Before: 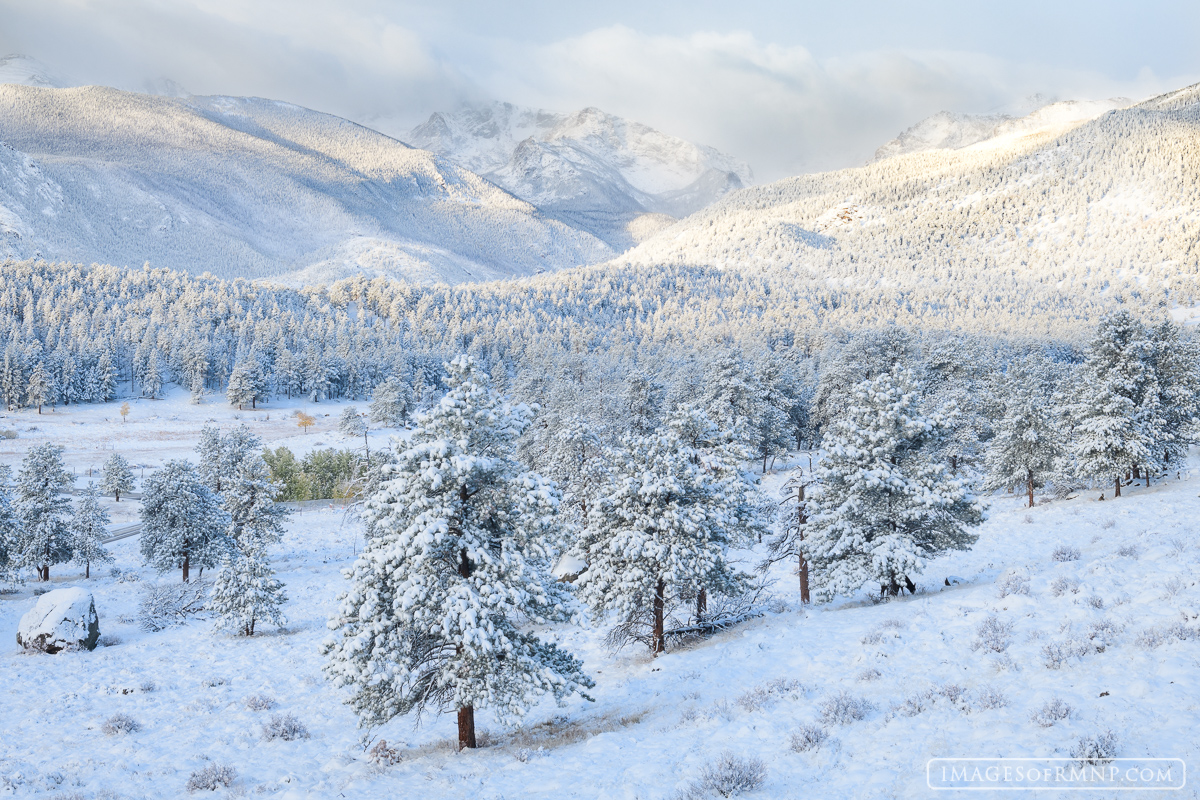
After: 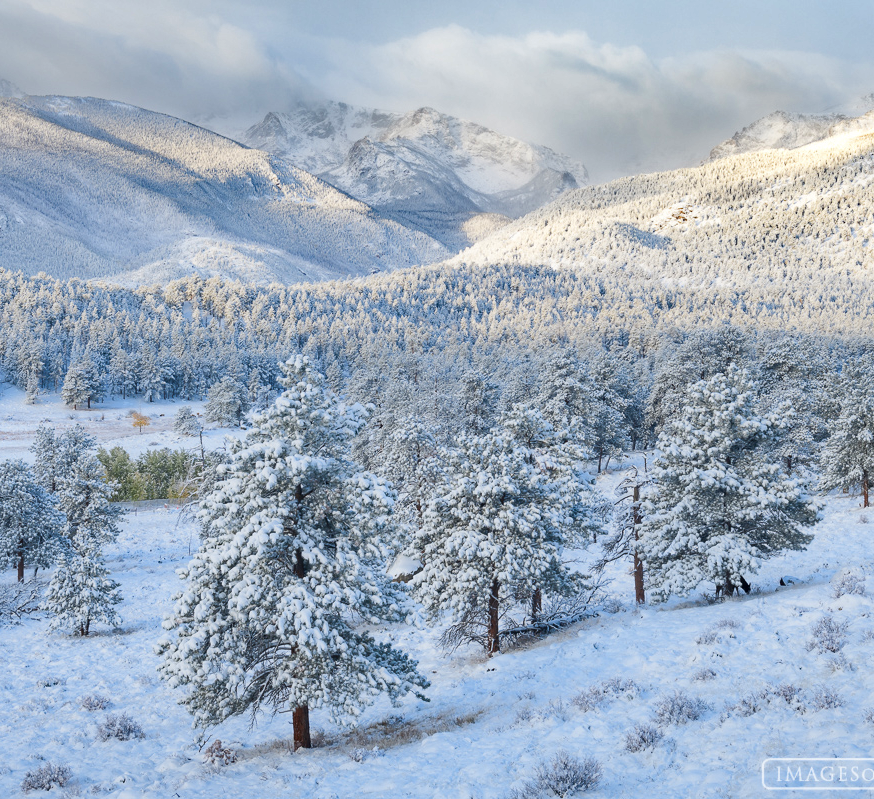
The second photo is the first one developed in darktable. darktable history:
crop: left 13.762%, right 13.348%
contrast equalizer: octaves 7, y [[0.6 ×6], [0.55 ×6], [0 ×6], [0 ×6], [0 ×6]], mix -0.201
haze removal: compatibility mode true, adaptive false
shadows and highlights: soften with gaussian
